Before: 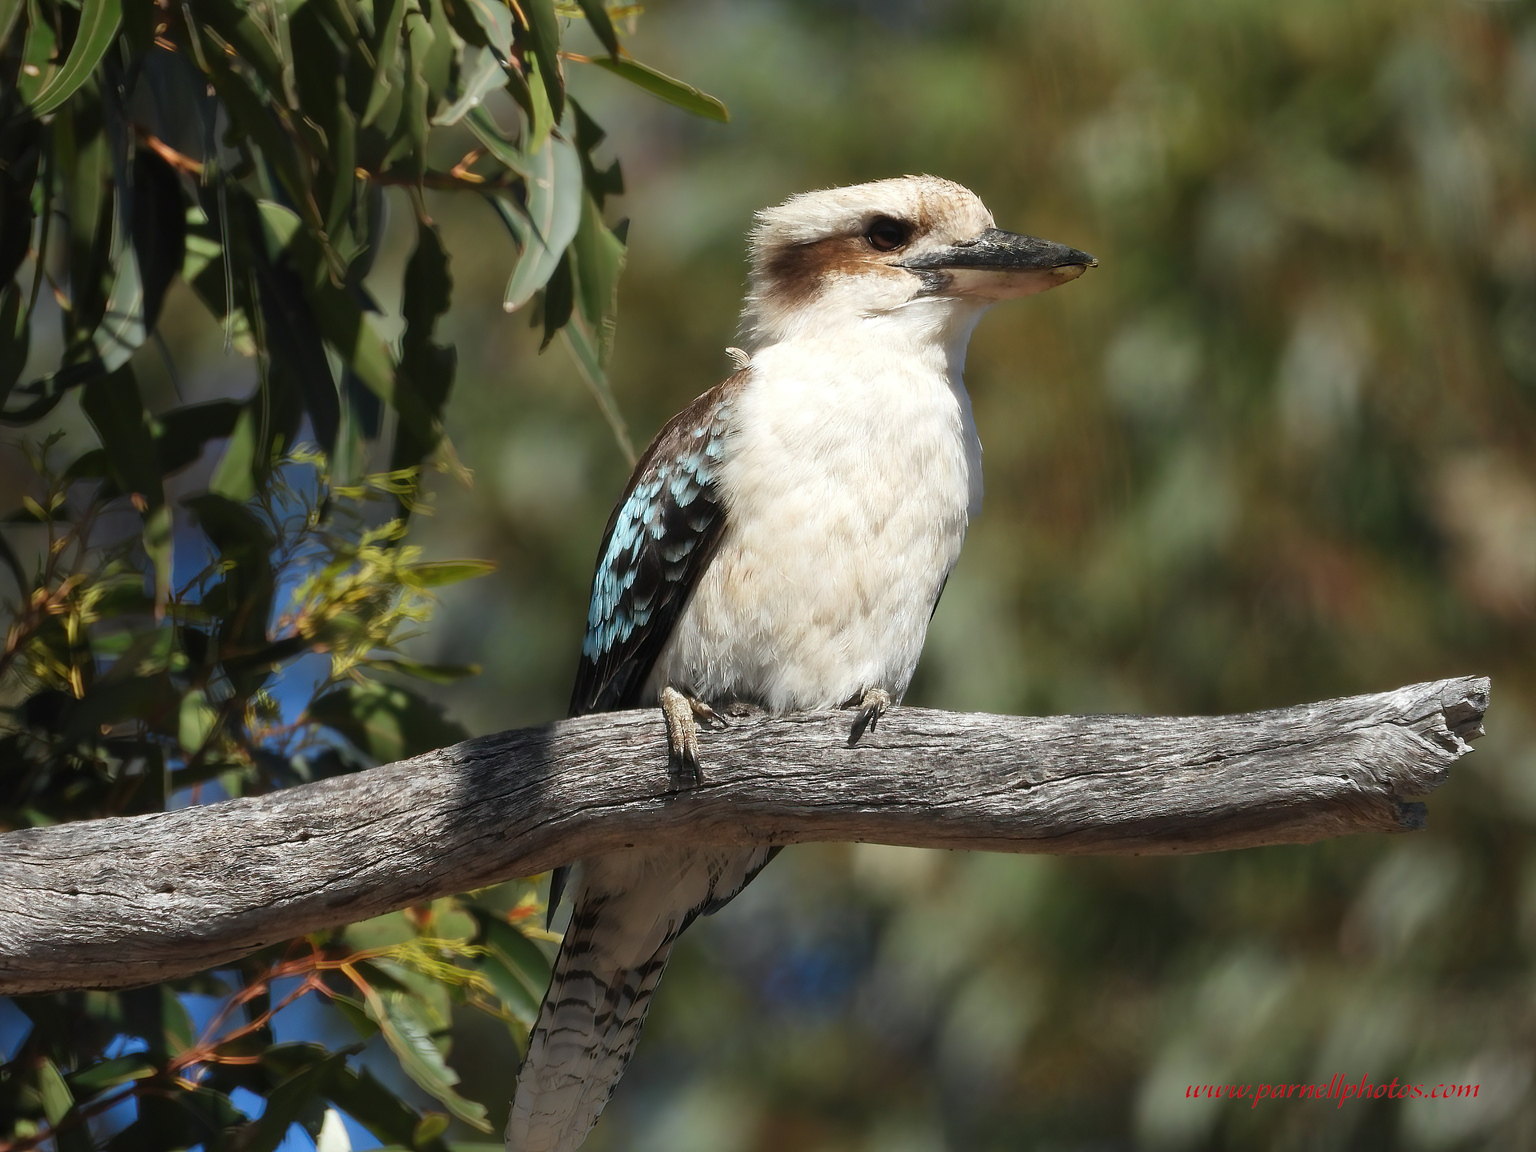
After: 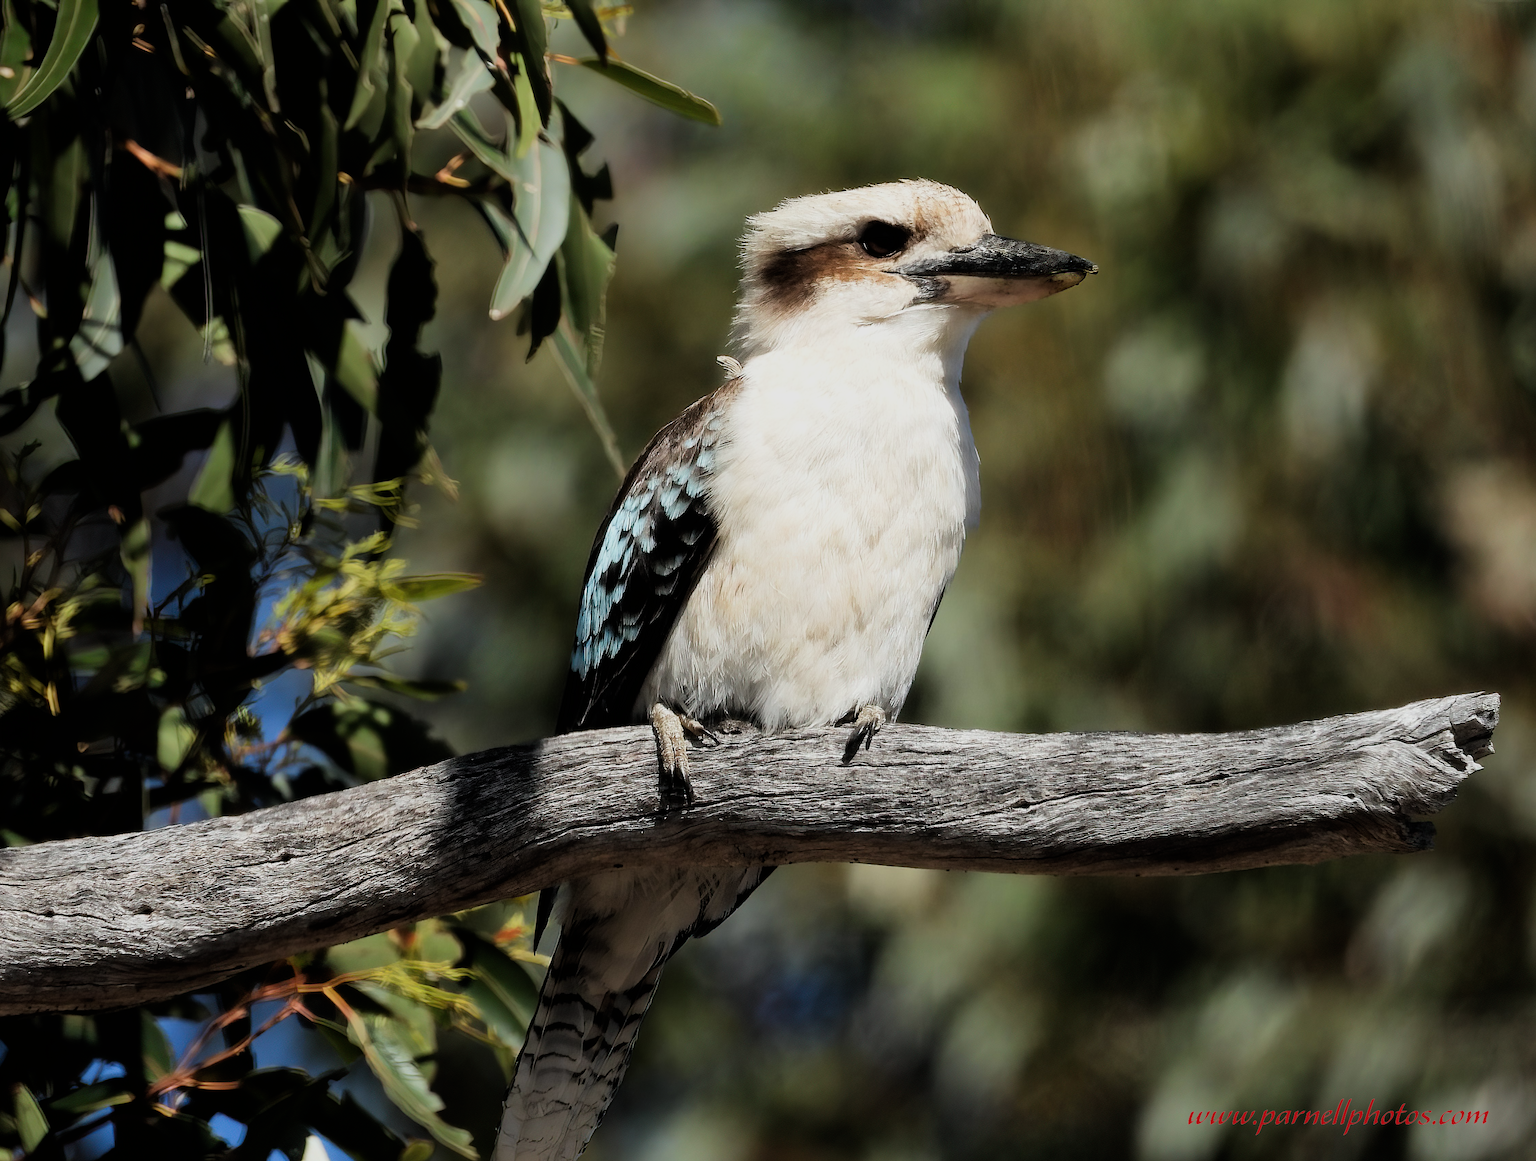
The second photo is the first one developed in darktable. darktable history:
filmic rgb: black relative exposure -5.09 EV, white relative exposure 3.95 EV, hardness 2.9, contrast 1.299, highlights saturation mix -28.67%
crop and rotate: left 1.672%, right 0.632%, bottom 1.5%
